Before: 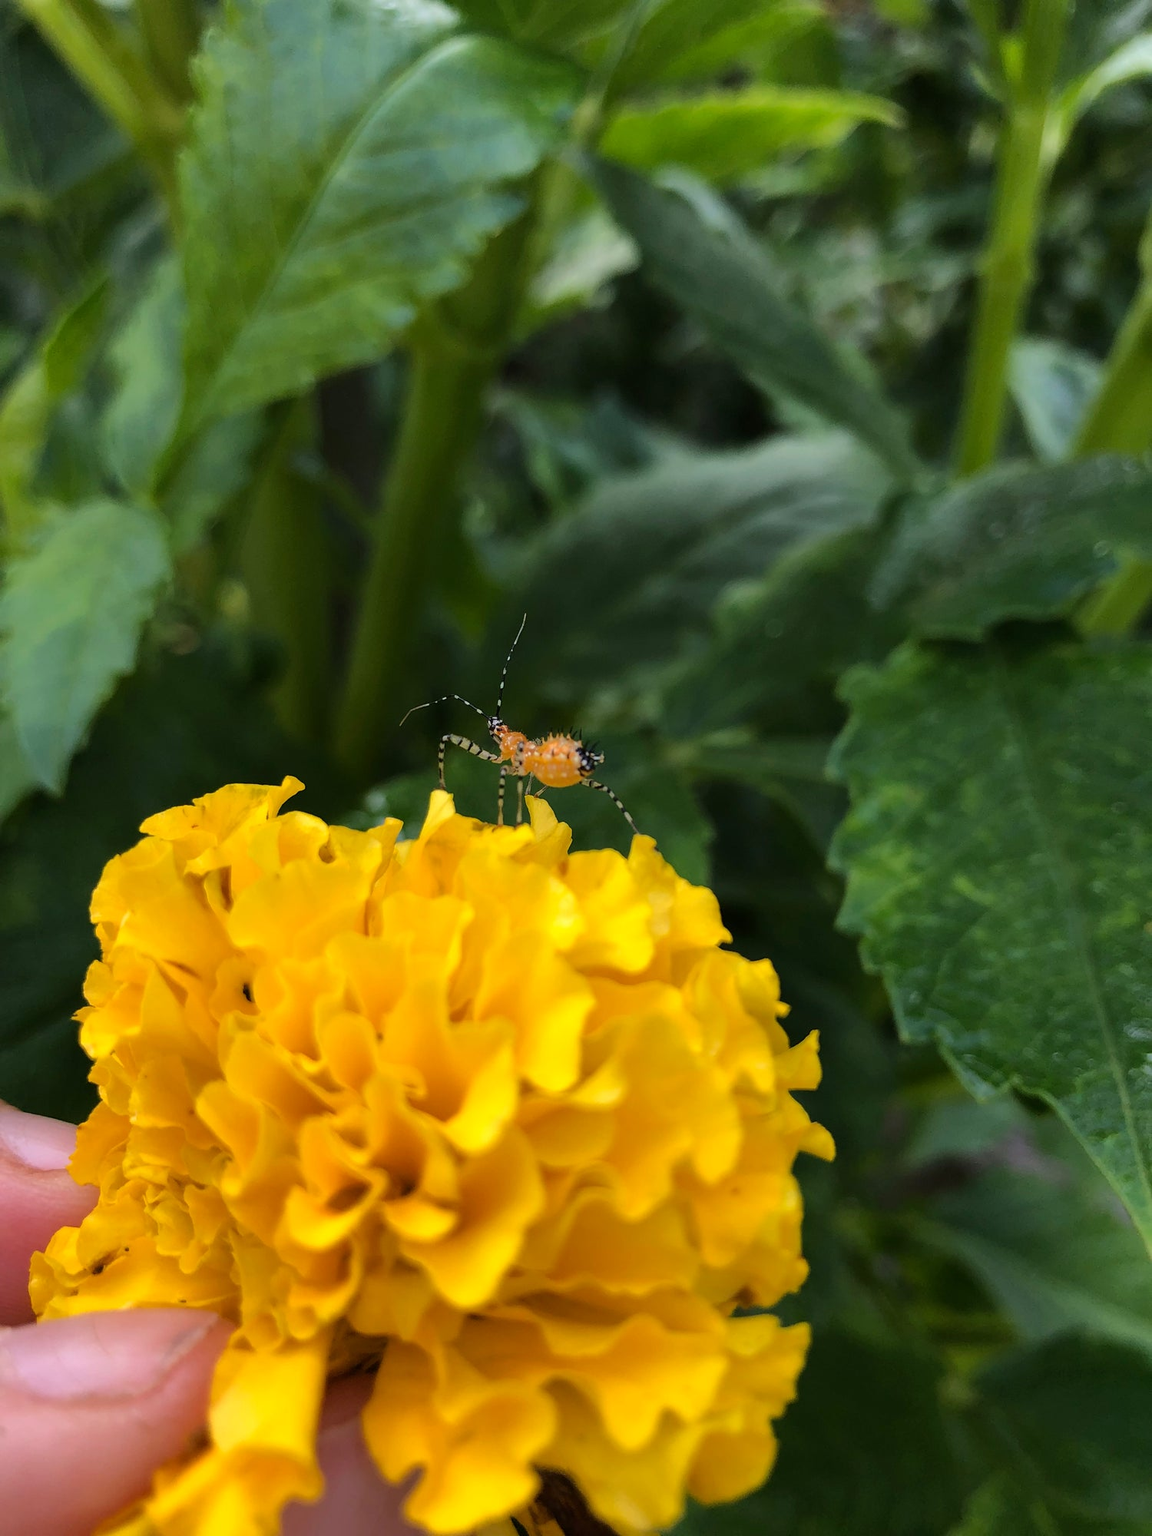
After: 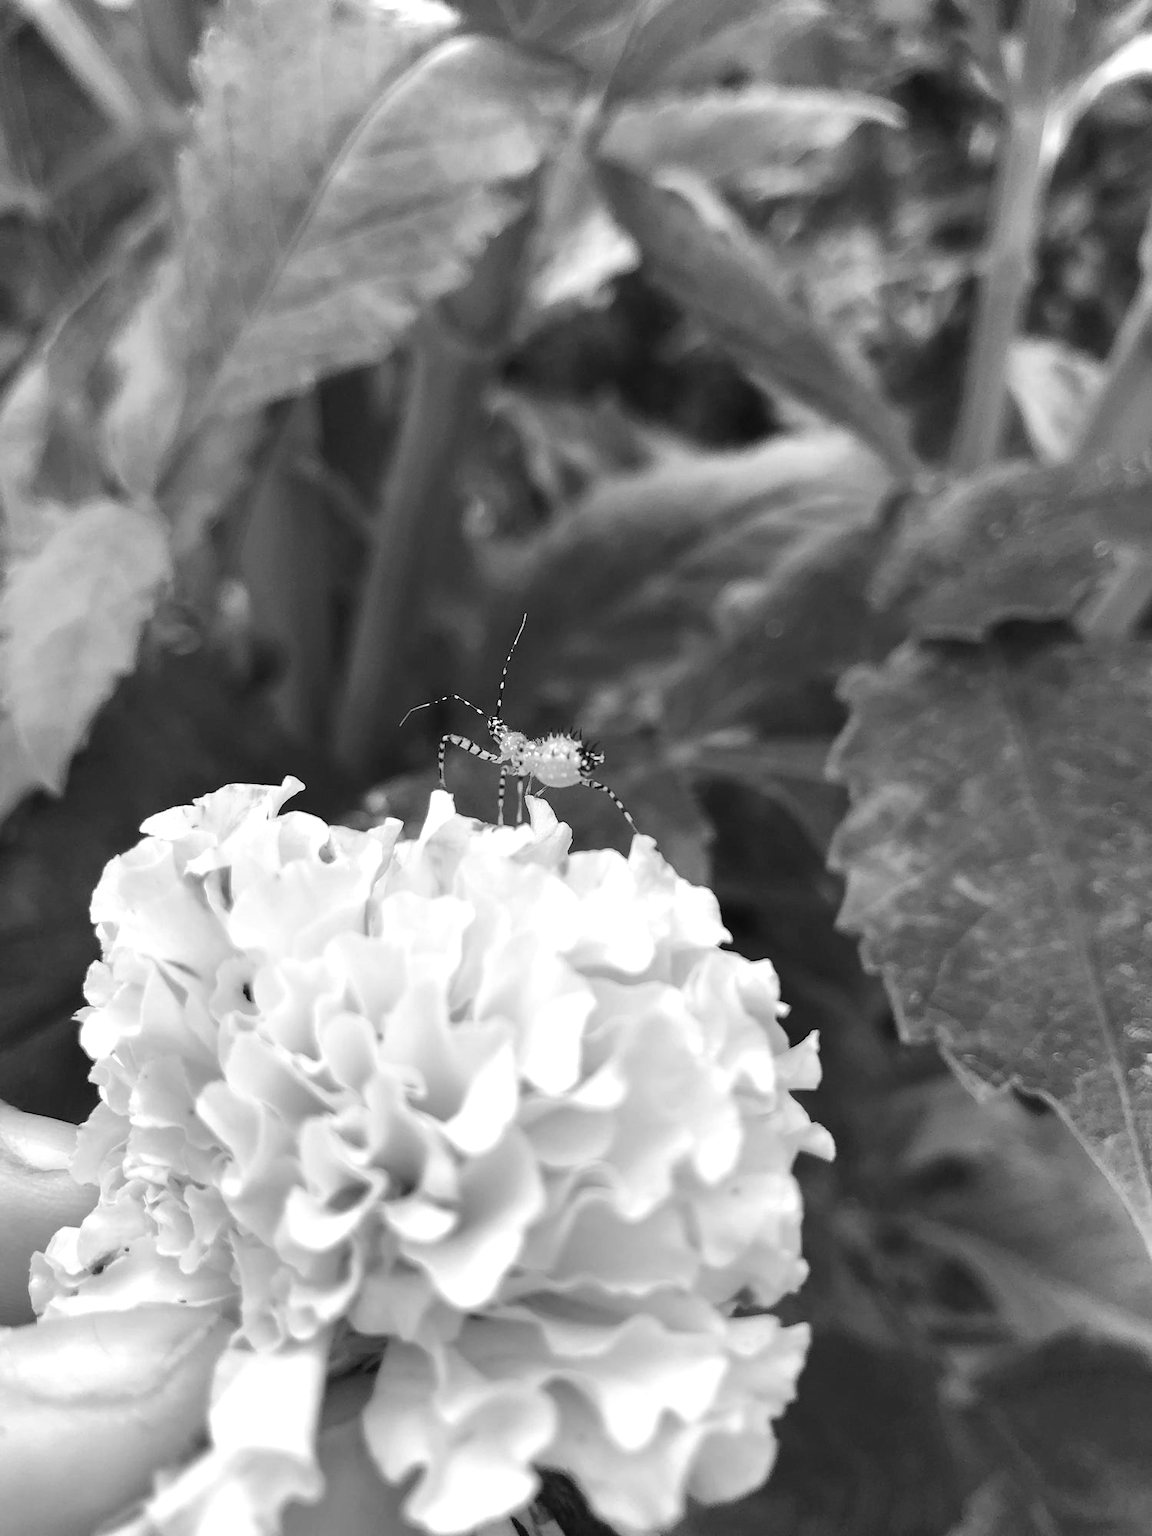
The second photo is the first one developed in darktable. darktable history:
monochrome: on, module defaults
exposure: black level correction 0, exposure 0.95 EV, compensate exposure bias true, compensate highlight preservation false
